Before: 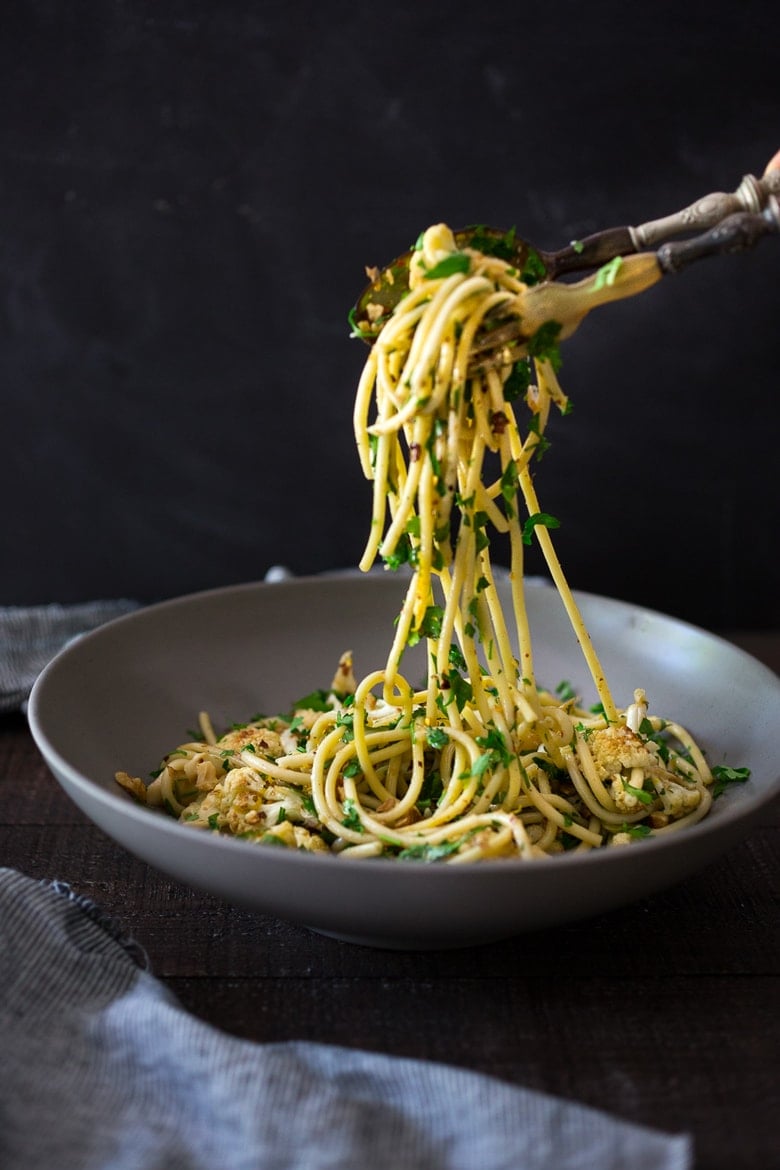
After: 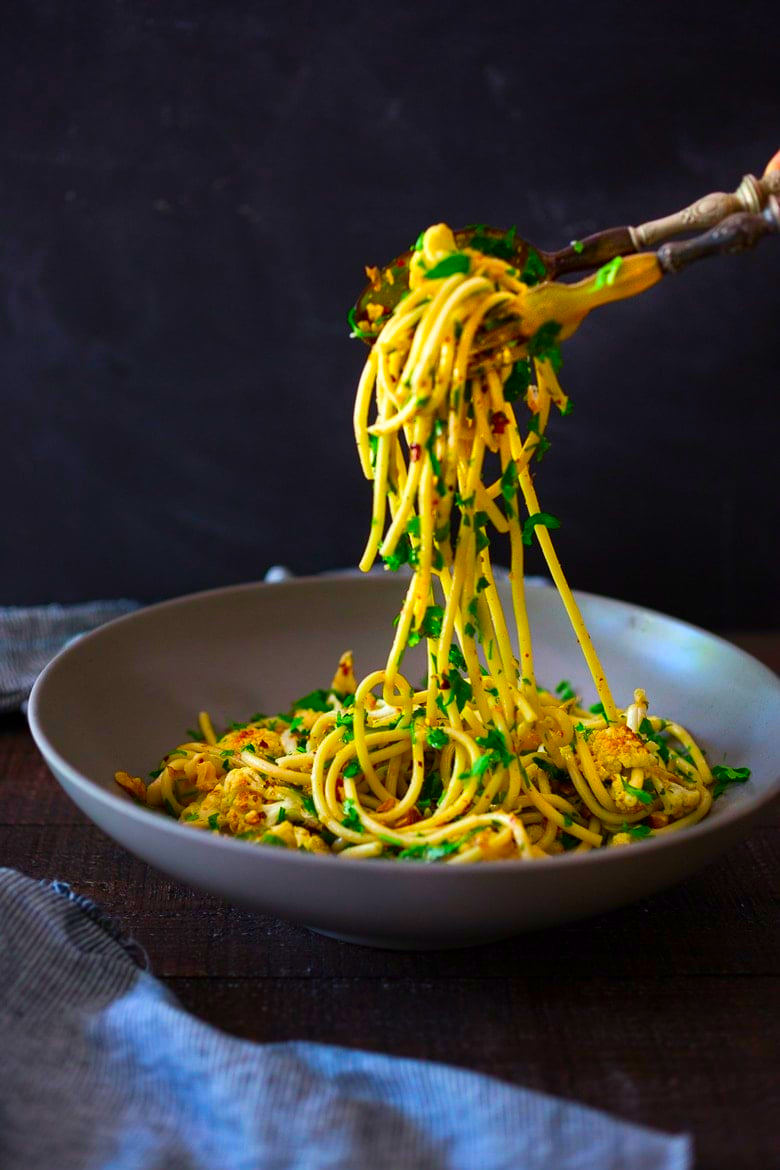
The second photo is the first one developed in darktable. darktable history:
color correction: highlights b* 0.054, saturation 2.17
